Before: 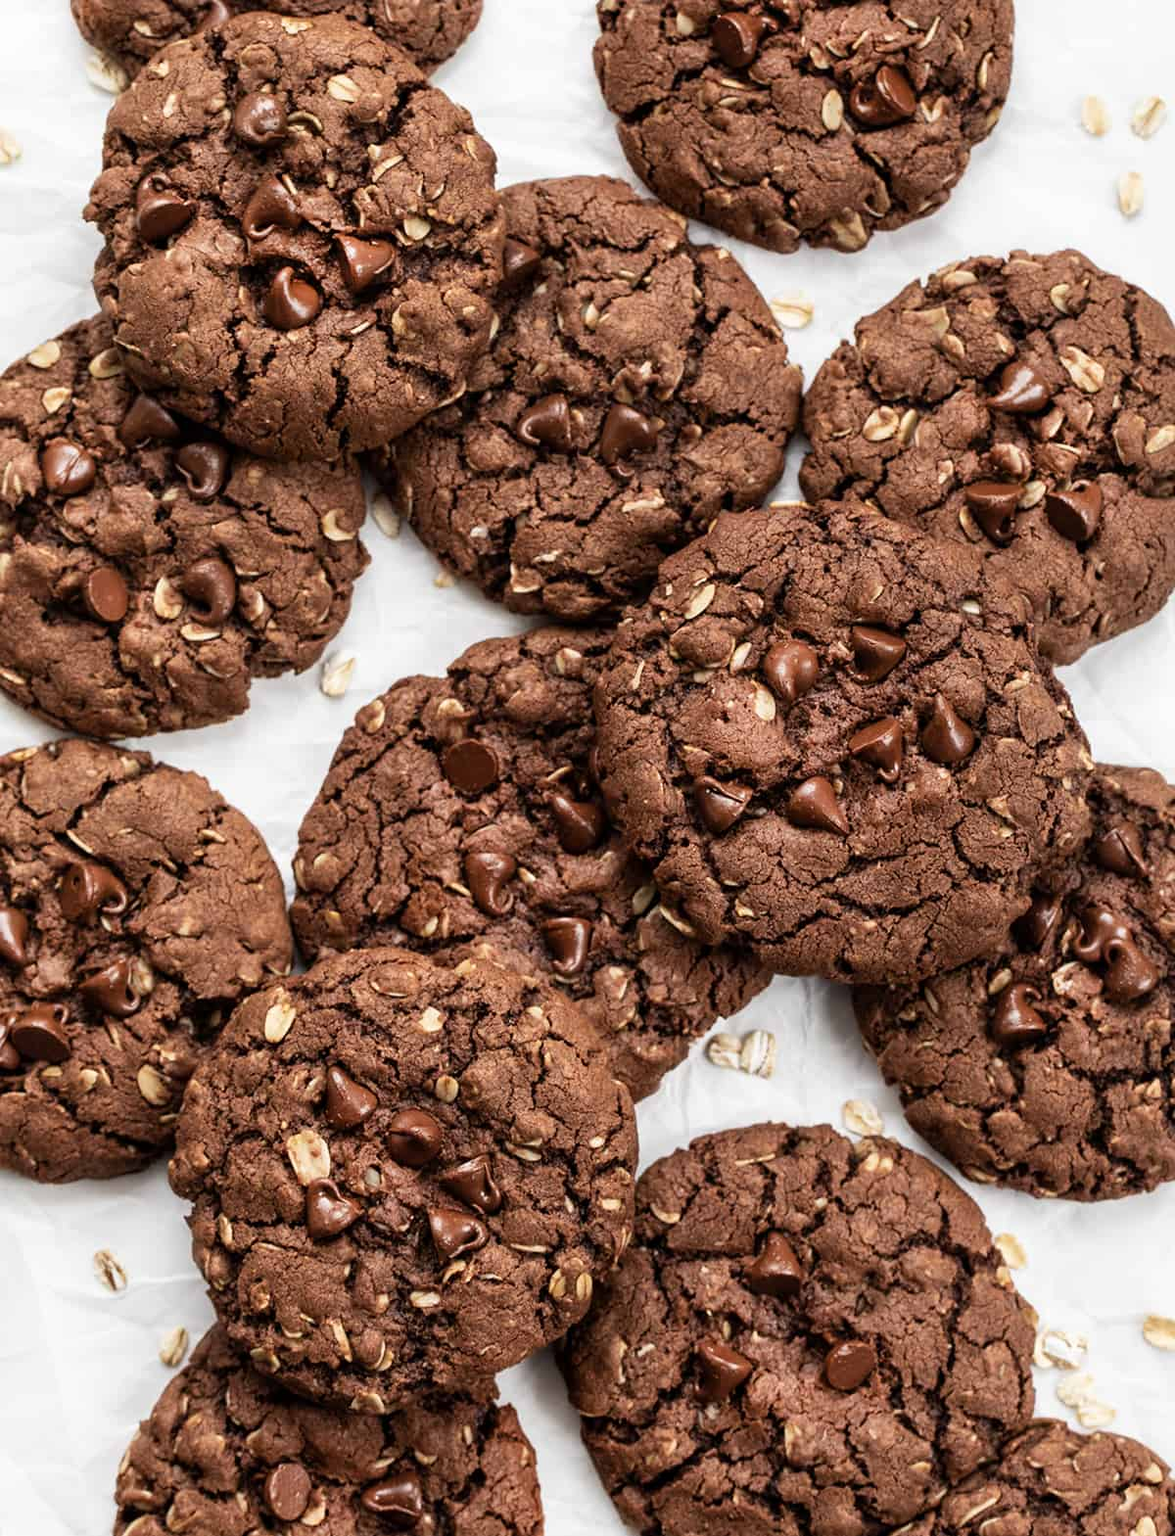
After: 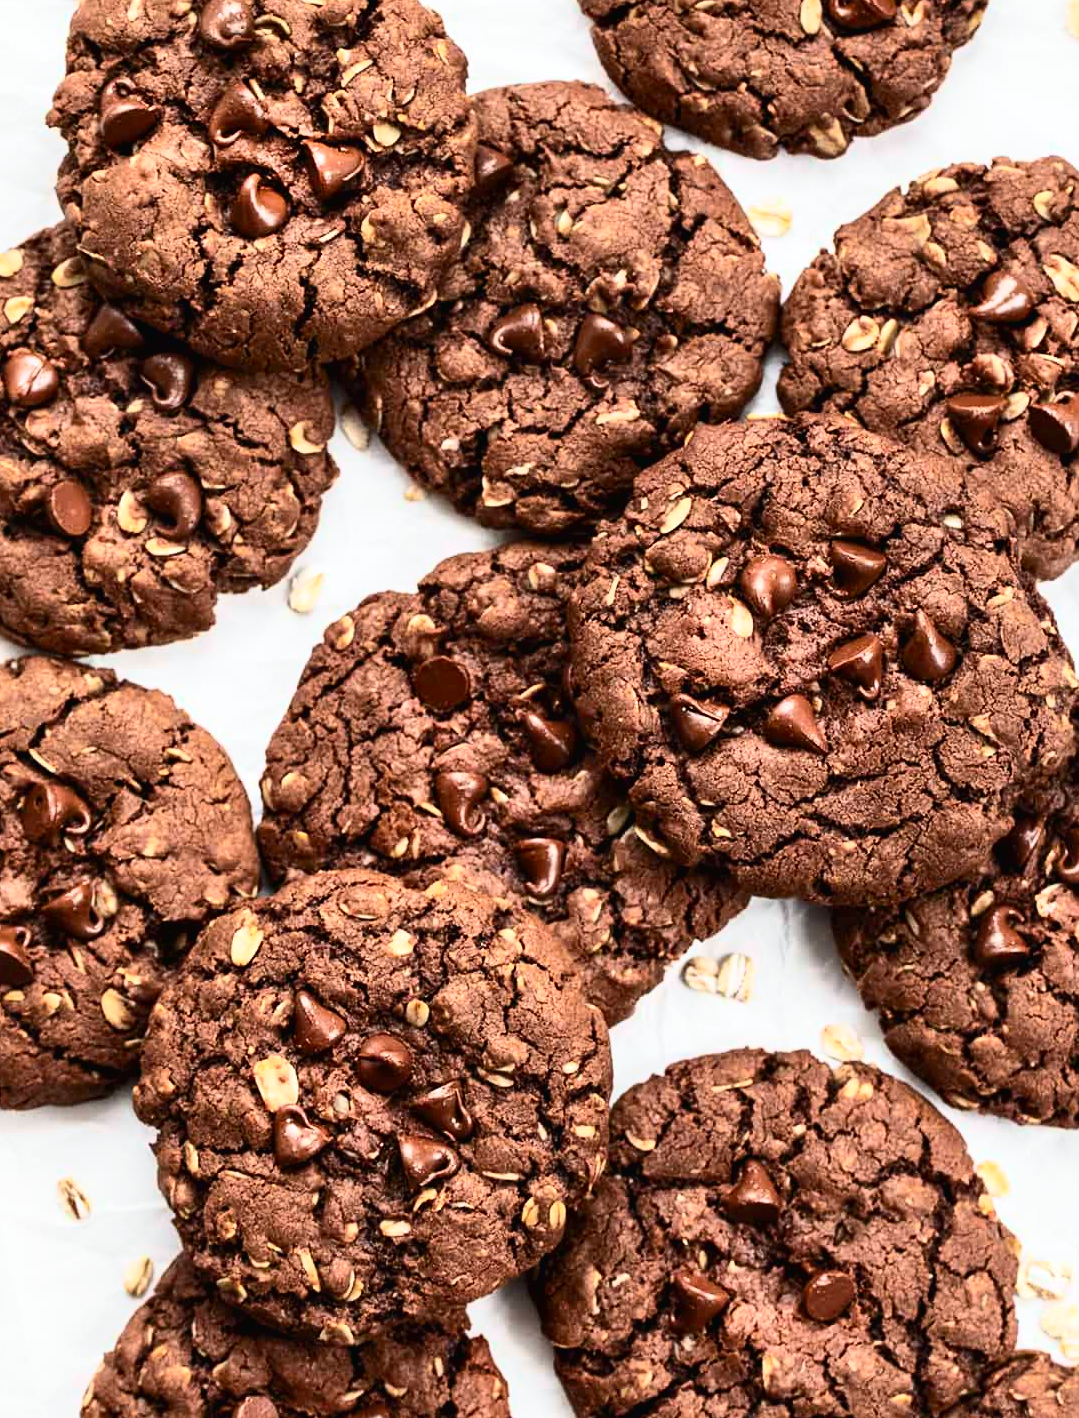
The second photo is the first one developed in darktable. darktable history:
crop: left 3.252%, top 6.372%, right 6.783%, bottom 3.24%
contrast brightness saturation: contrast 0.154, brightness 0.048
tone curve: curves: ch0 [(0, 0.013) (0.198, 0.175) (0.512, 0.582) (0.625, 0.754) (0.81, 0.934) (1, 1)], color space Lab, independent channels, preserve colors none
shadows and highlights: shadows 30.17
contrast equalizer: octaves 7, y [[0.6 ×6], [0.55 ×6], [0 ×6], [0 ×6], [0 ×6]], mix 0.157
